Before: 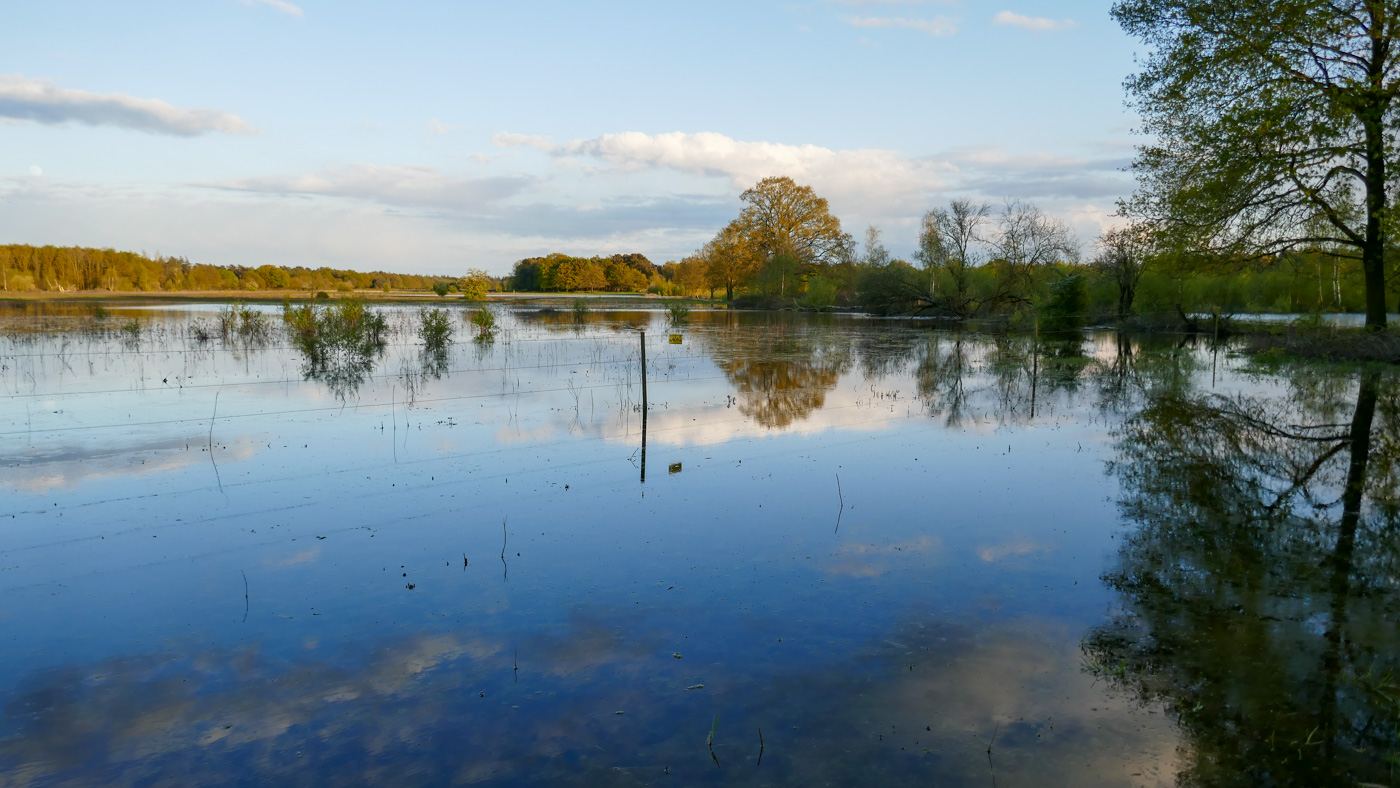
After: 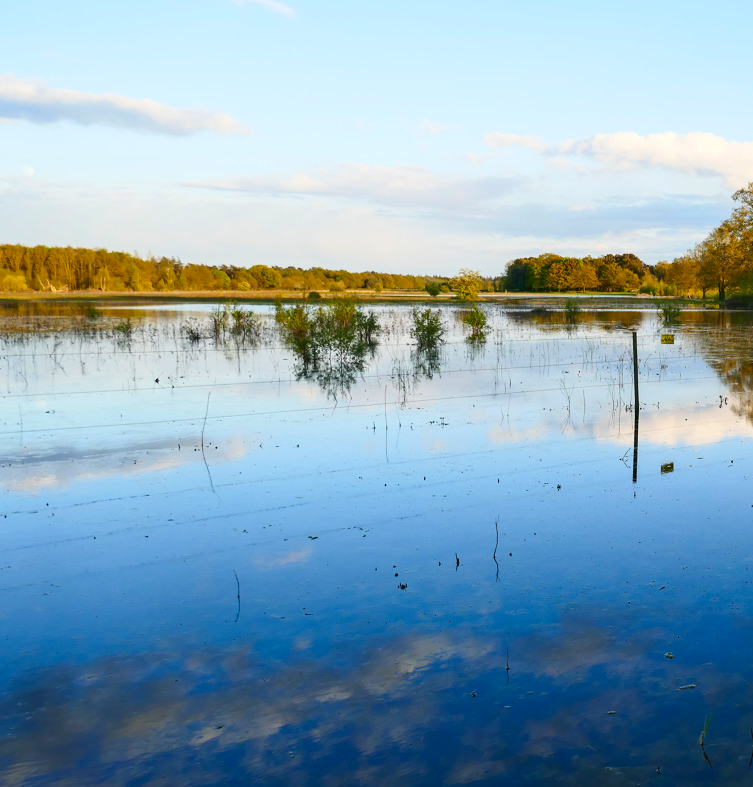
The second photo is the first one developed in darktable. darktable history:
contrast brightness saturation: contrast 0.23, brightness 0.1, saturation 0.29
crop: left 0.587%, right 45.588%, bottom 0.086%
